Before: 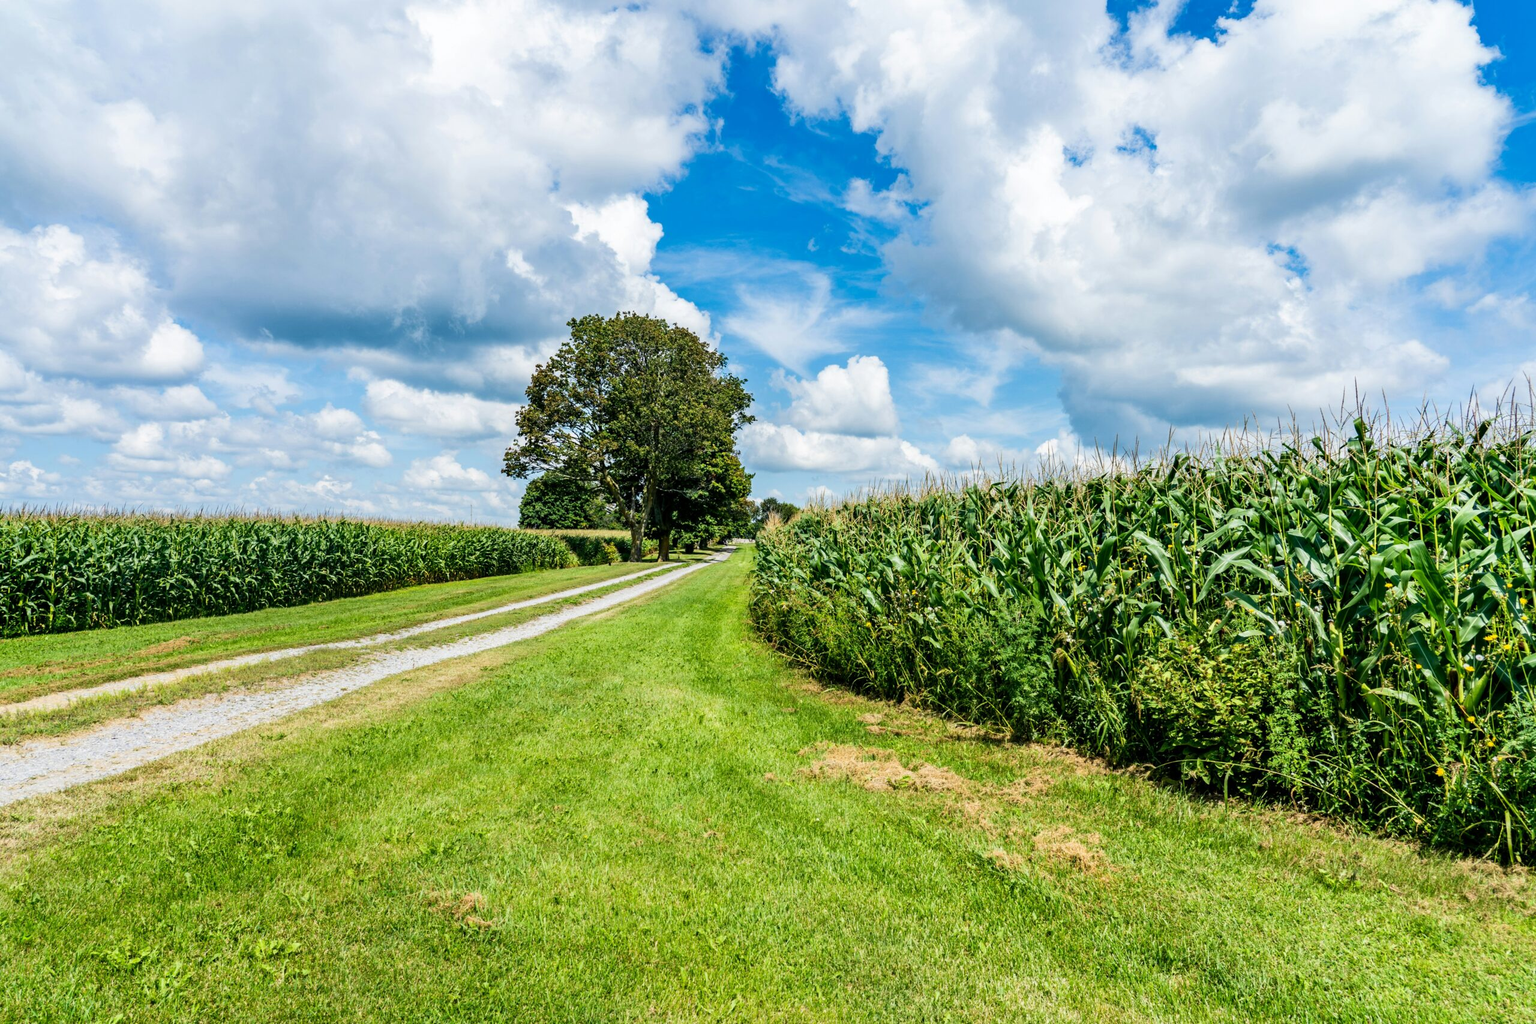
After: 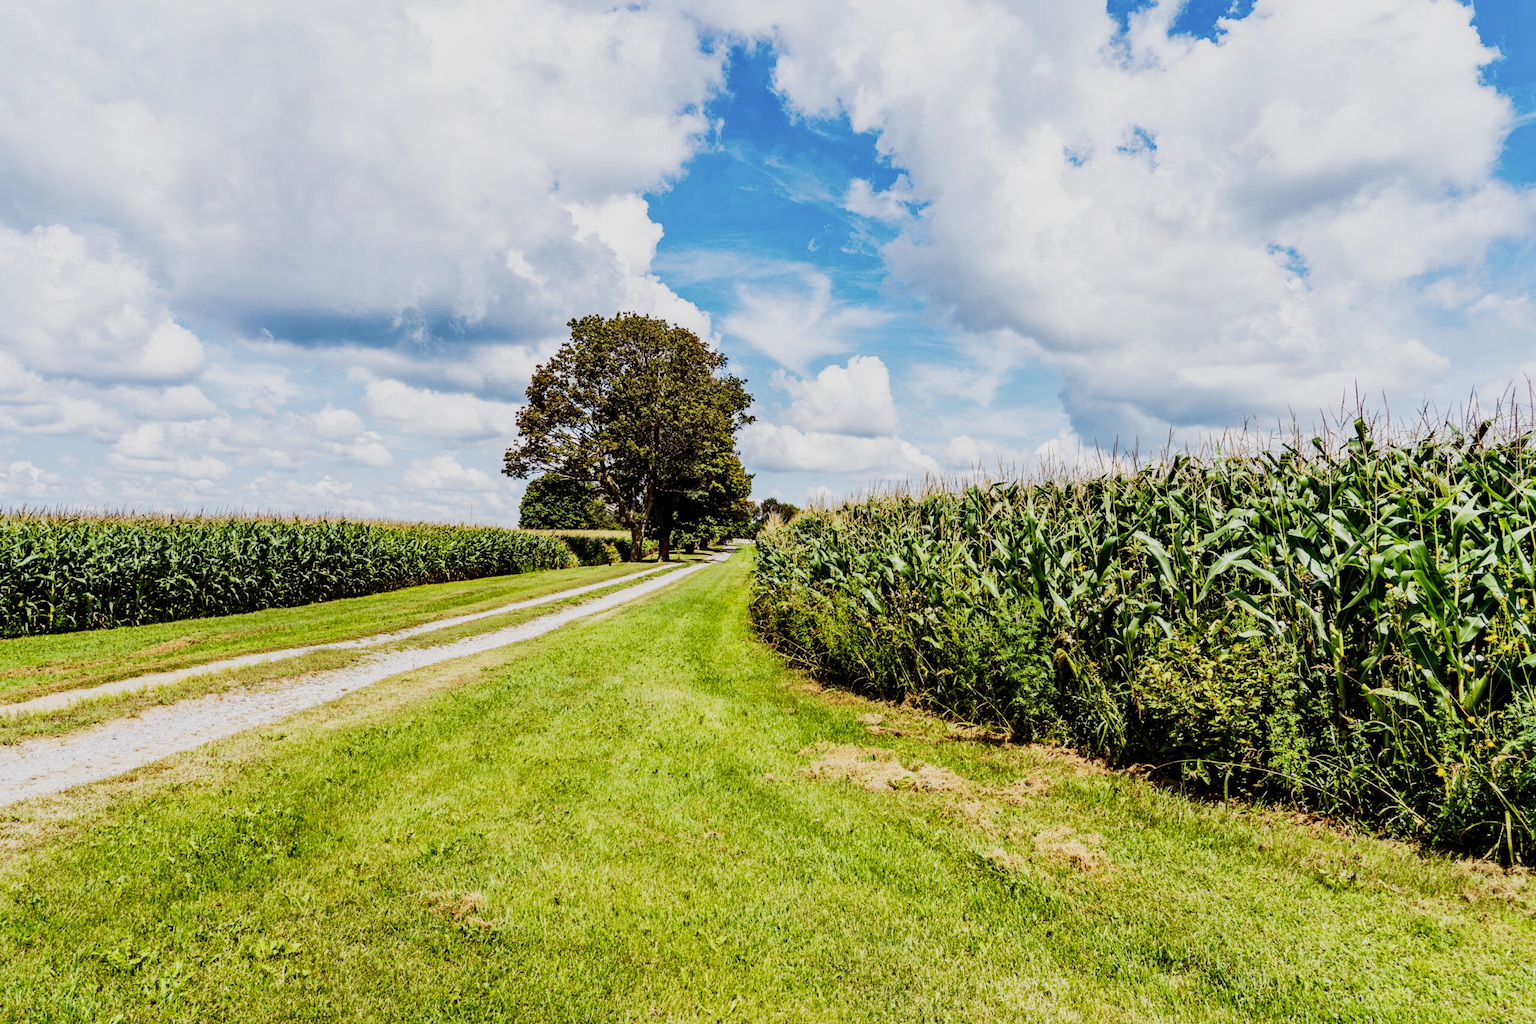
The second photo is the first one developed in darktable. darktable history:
rgb levels: mode RGB, independent channels, levels [[0, 0.474, 1], [0, 0.5, 1], [0, 0.5, 1]]
sigmoid: contrast 1.7, skew -0.2, preserve hue 0%, red attenuation 0.1, red rotation 0.035, green attenuation 0.1, green rotation -0.017, blue attenuation 0.15, blue rotation -0.052, base primaries Rec2020
local contrast: mode bilateral grid, contrast 10, coarseness 25, detail 115%, midtone range 0.2
